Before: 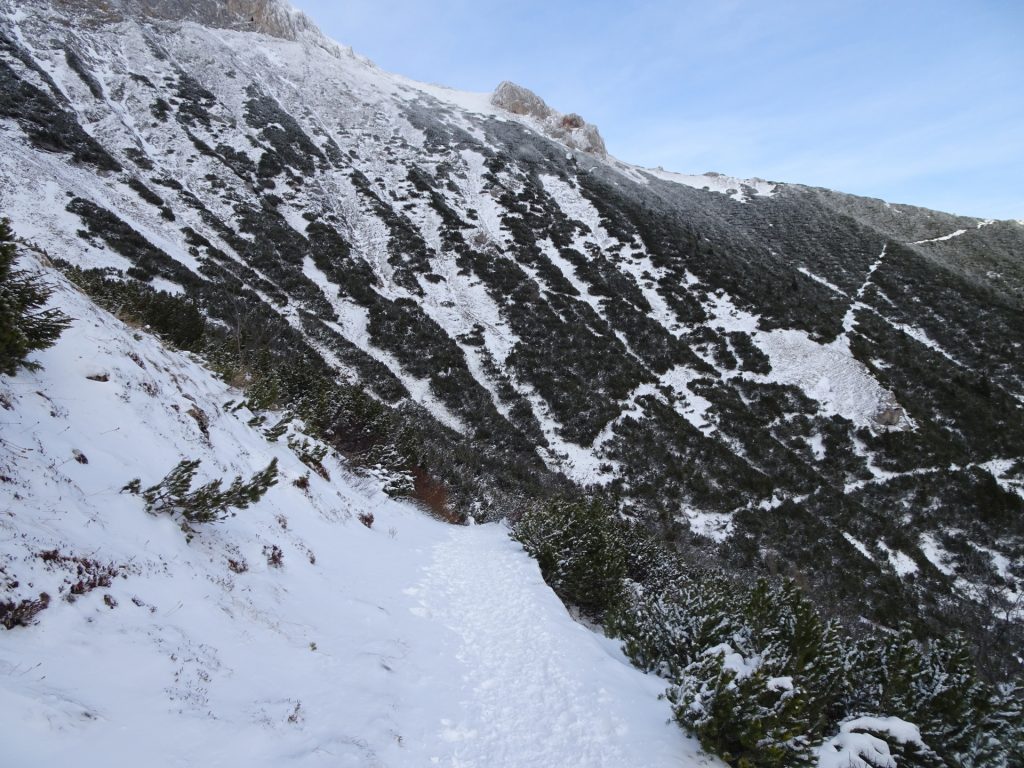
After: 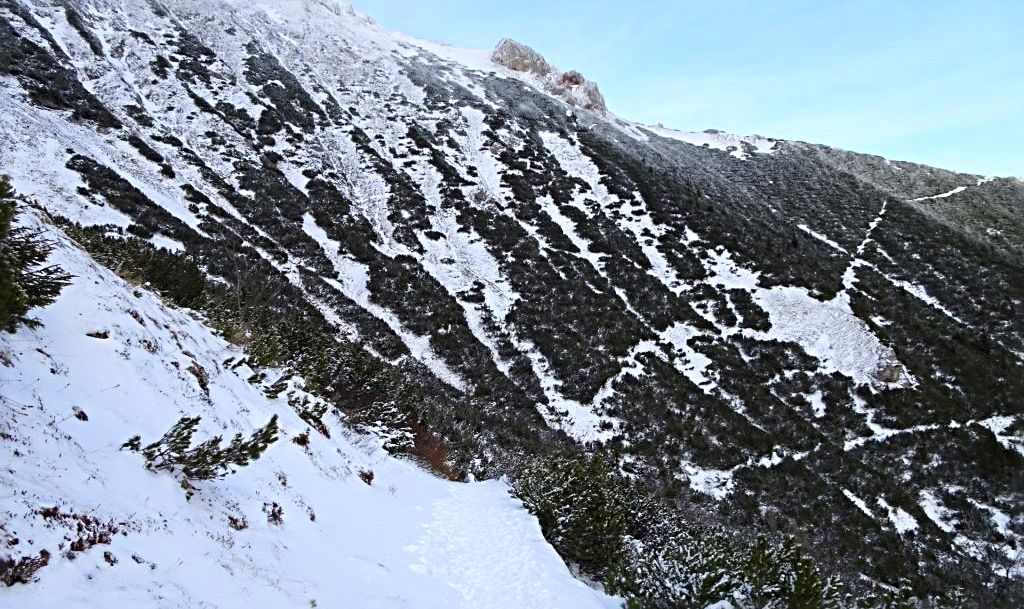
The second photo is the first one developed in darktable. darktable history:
sharpen: radius 4
contrast brightness saturation: contrast 0.15, brightness 0.05
crop and rotate: top 5.667%, bottom 14.937%
color zones: curves: ch0 [(0.099, 0.624) (0.257, 0.596) (0.384, 0.376) (0.529, 0.492) (0.697, 0.564) (0.768, 0.532) (0.908, 0.644)]; ch1 [(0.112, 0.564) (0.254, 0.612) (0.432, 0.676) (0.592, 0.456) (0.743, 0.684) (0.888, 0.536)]; ch2 [(0.25, 0.5) (0.469, 0.36) (0.75, 0.5)]
rotate and perspective: automatic cropping original format, crop left 0, crop top 0
